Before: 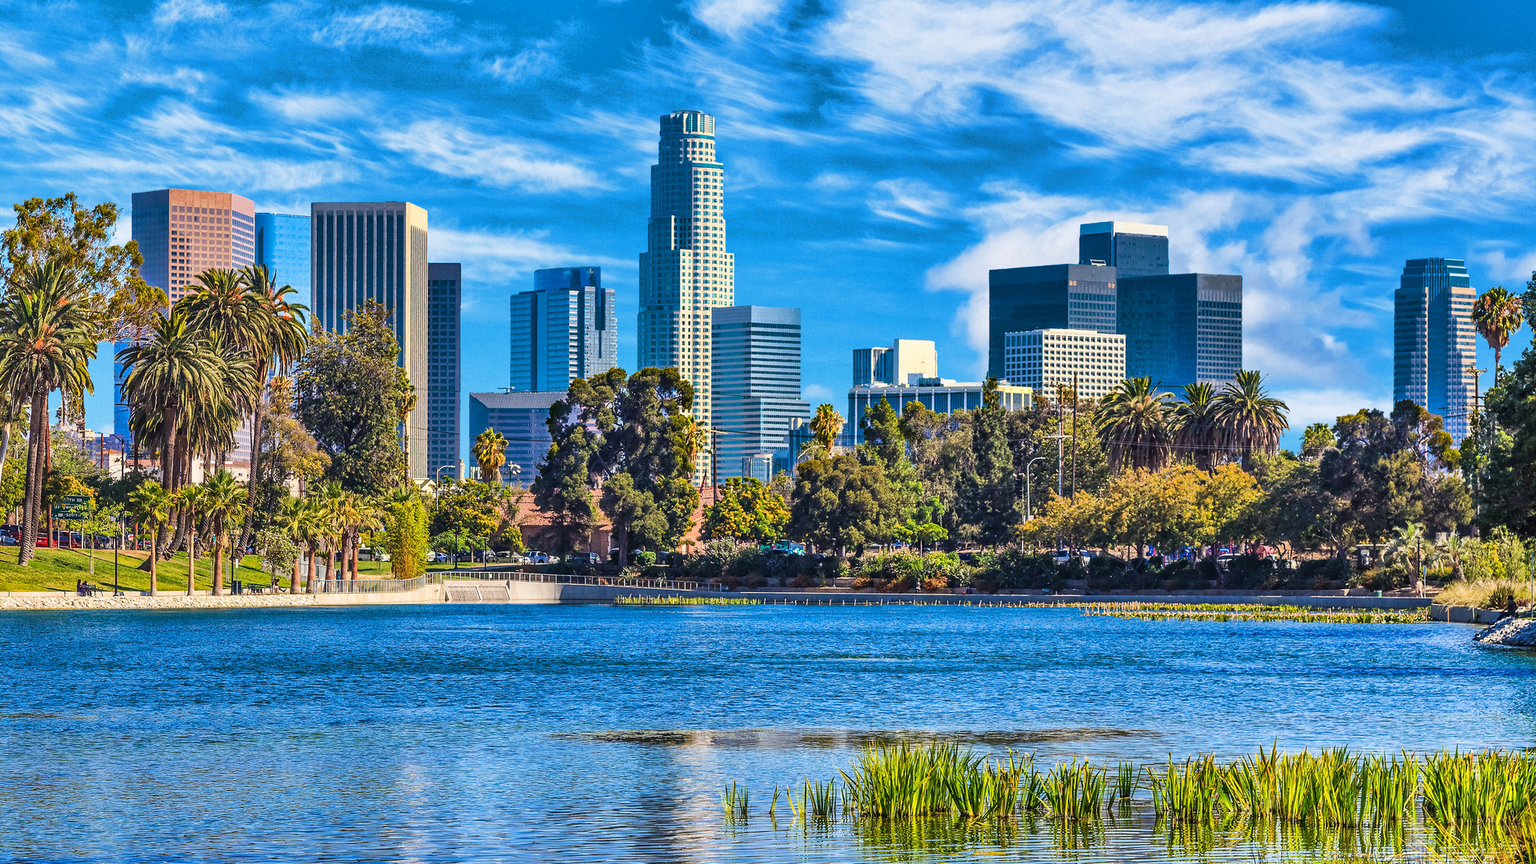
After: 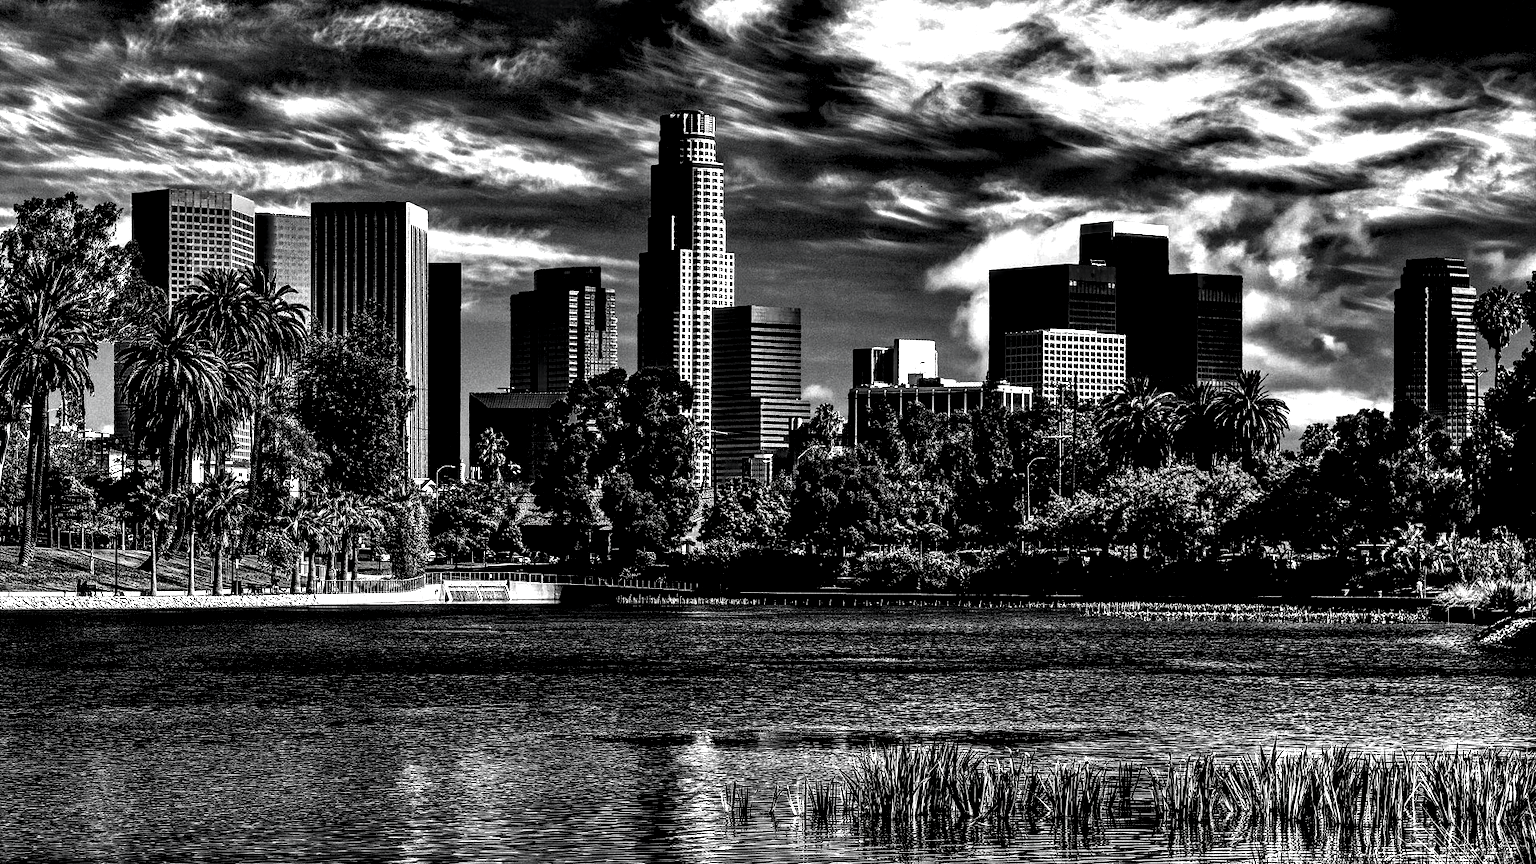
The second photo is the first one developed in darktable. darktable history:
contrast brightness saturation: contrast 0.018, brightness -0.987, saturation -0.989
local contrast: highlights 114%, shadows 44%, detail 295%
